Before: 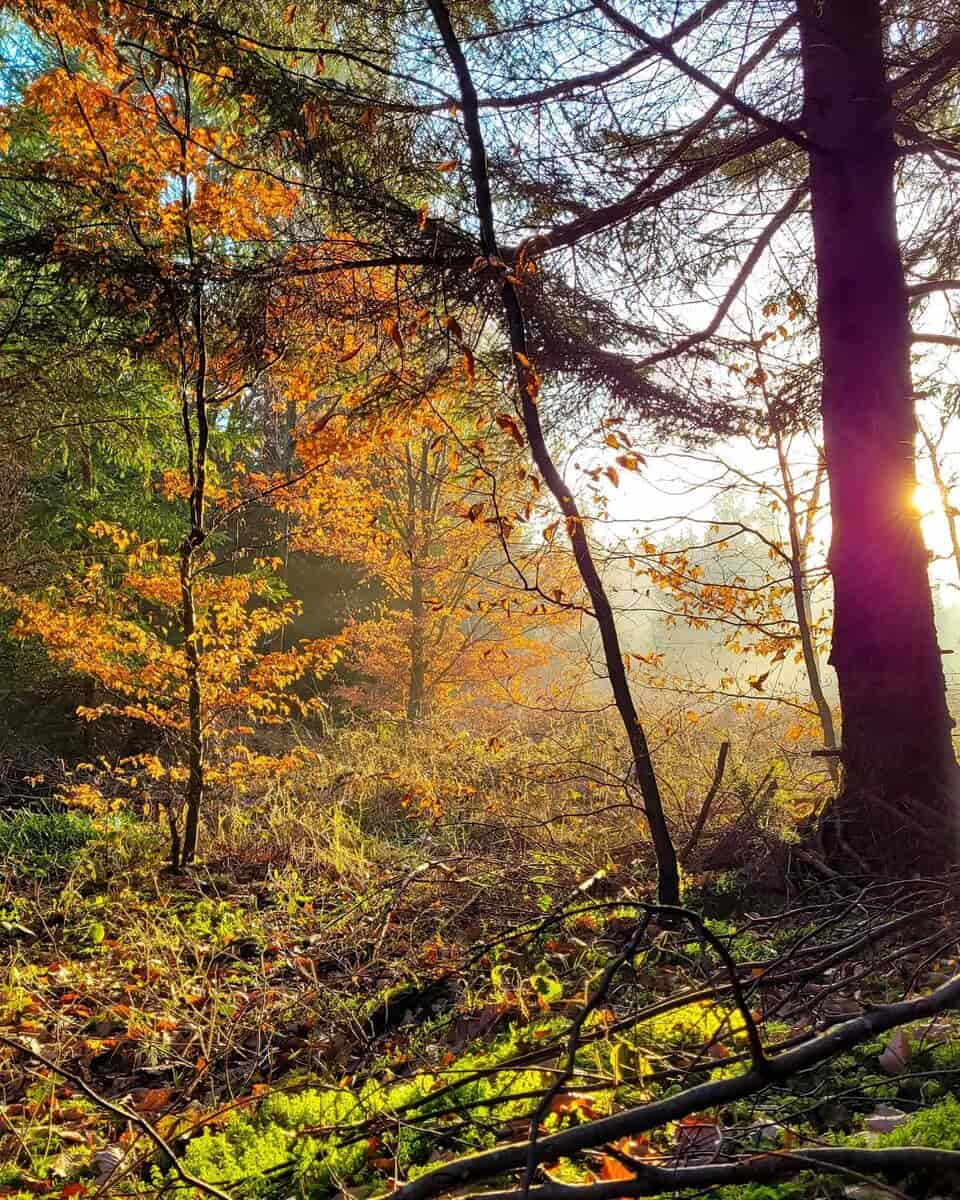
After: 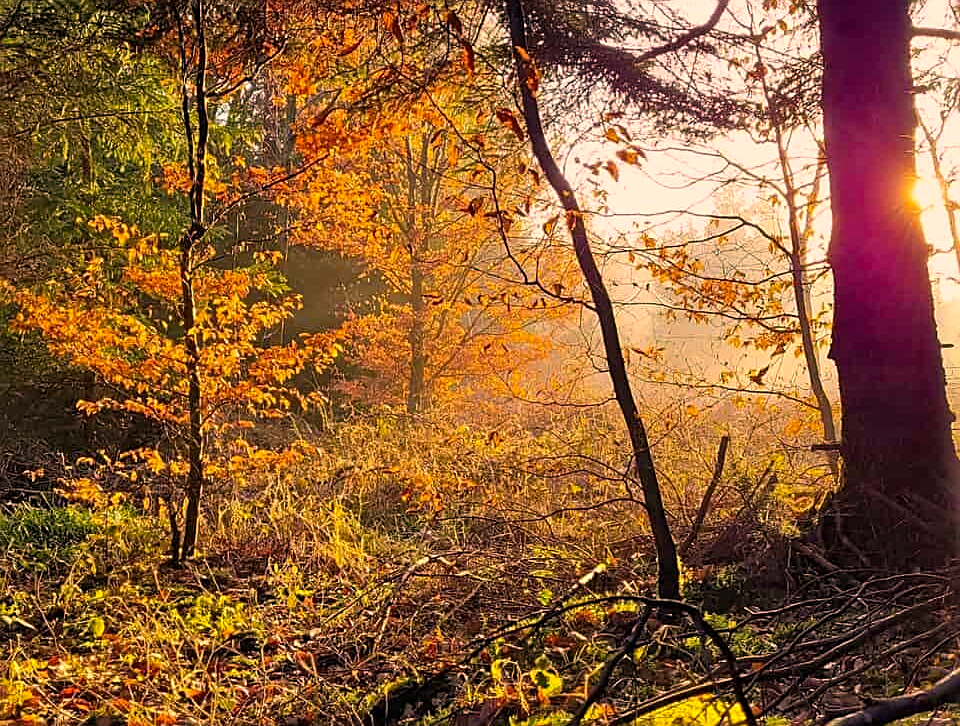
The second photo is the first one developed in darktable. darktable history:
color correction: highlights a* 20.79, highlights b* 19.59
crop and rotate: top 25.549%, bottom 13.948%
sharpen: on, module defaults
